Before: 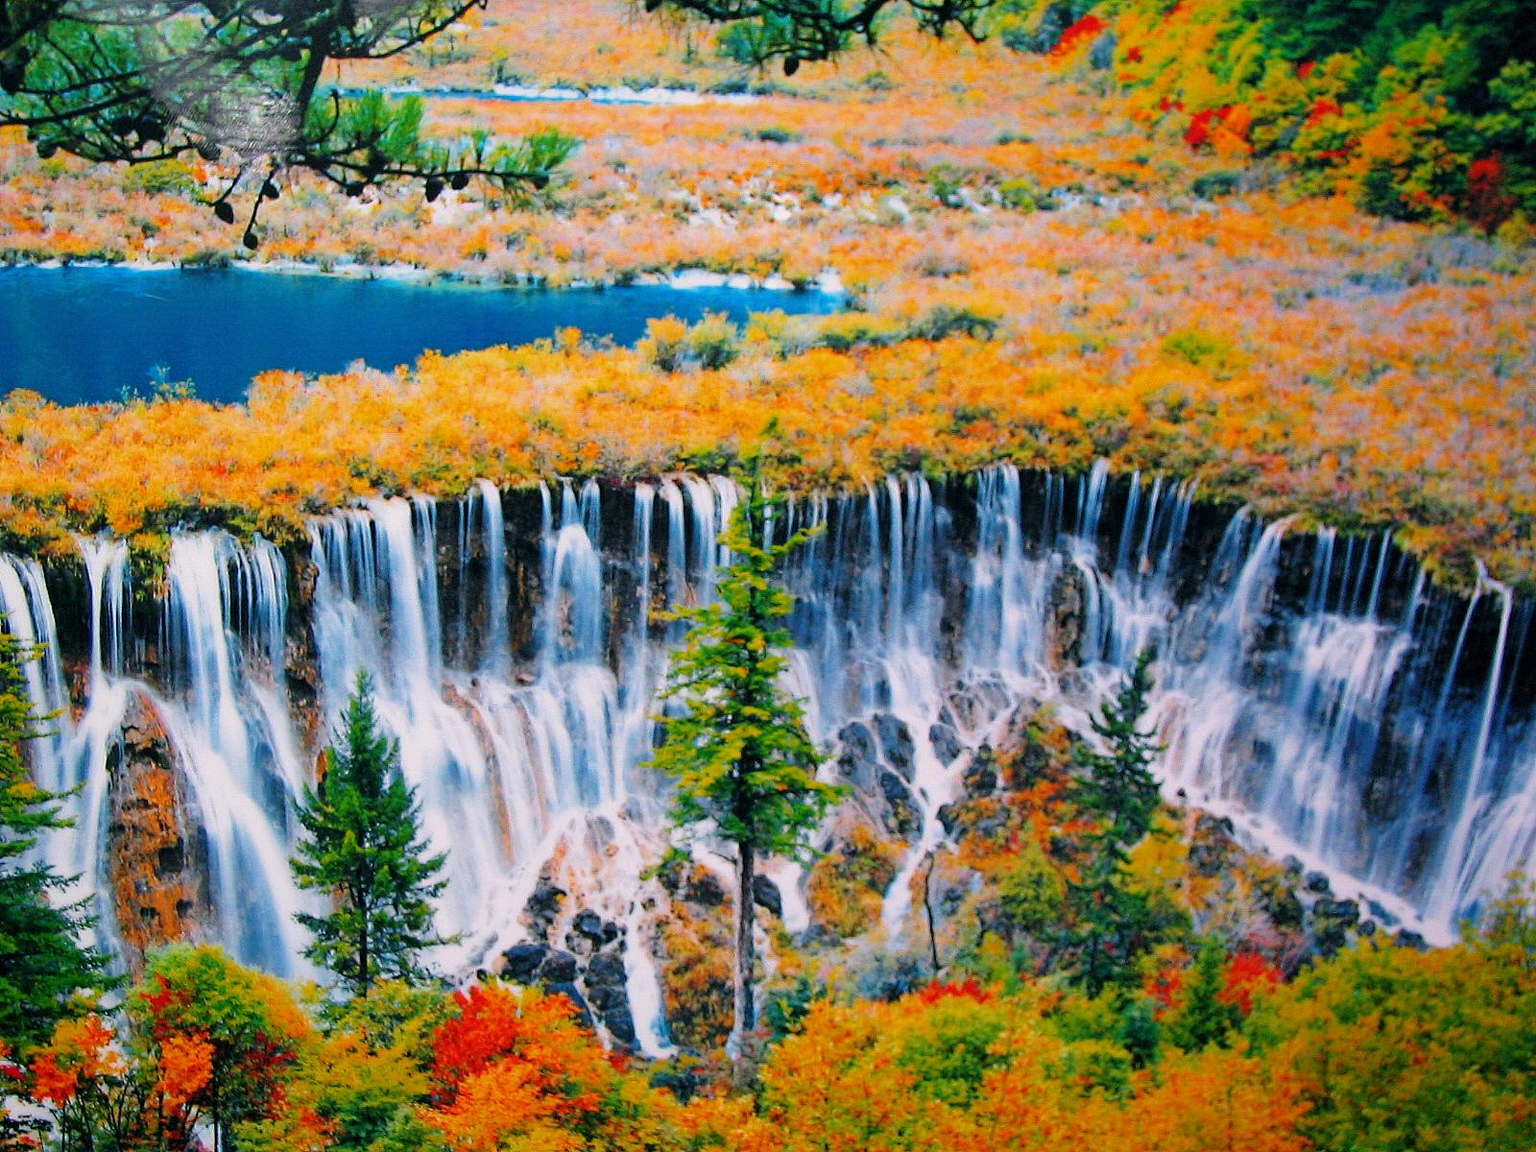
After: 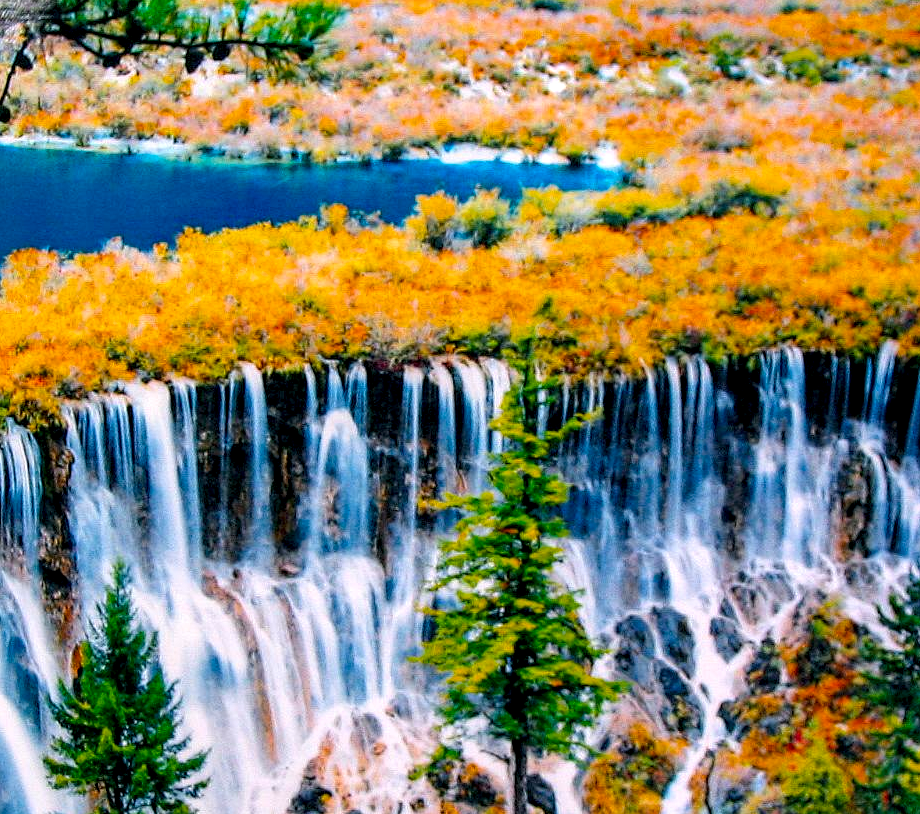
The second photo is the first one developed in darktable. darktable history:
local contrast: highlights 60%, shadows 63%, detail 160%
crop: left 16.185%, top 11.493%, right 26.266%, bottom 20.666%
color balance rgb: perceptual saturation grading › global saturation 30.26%
